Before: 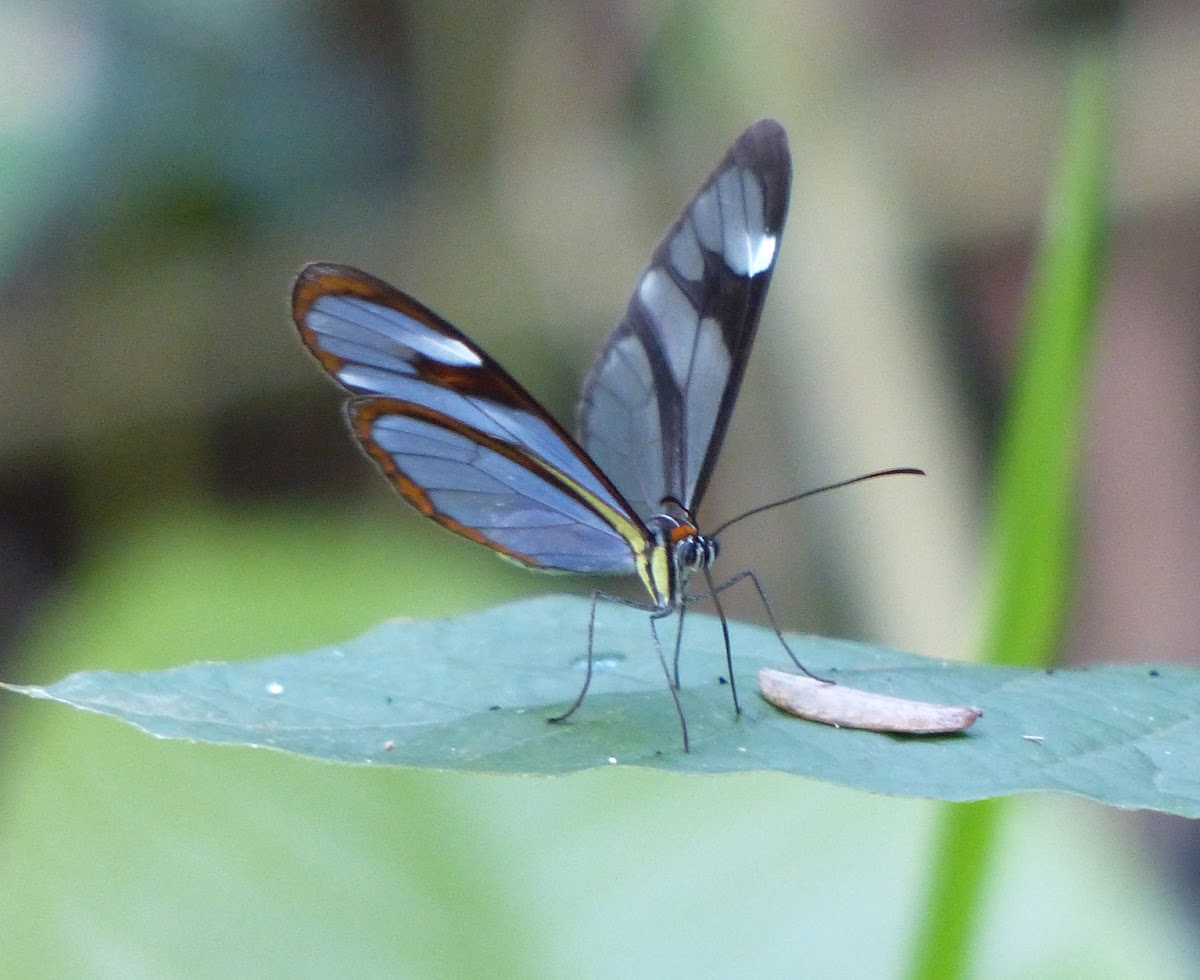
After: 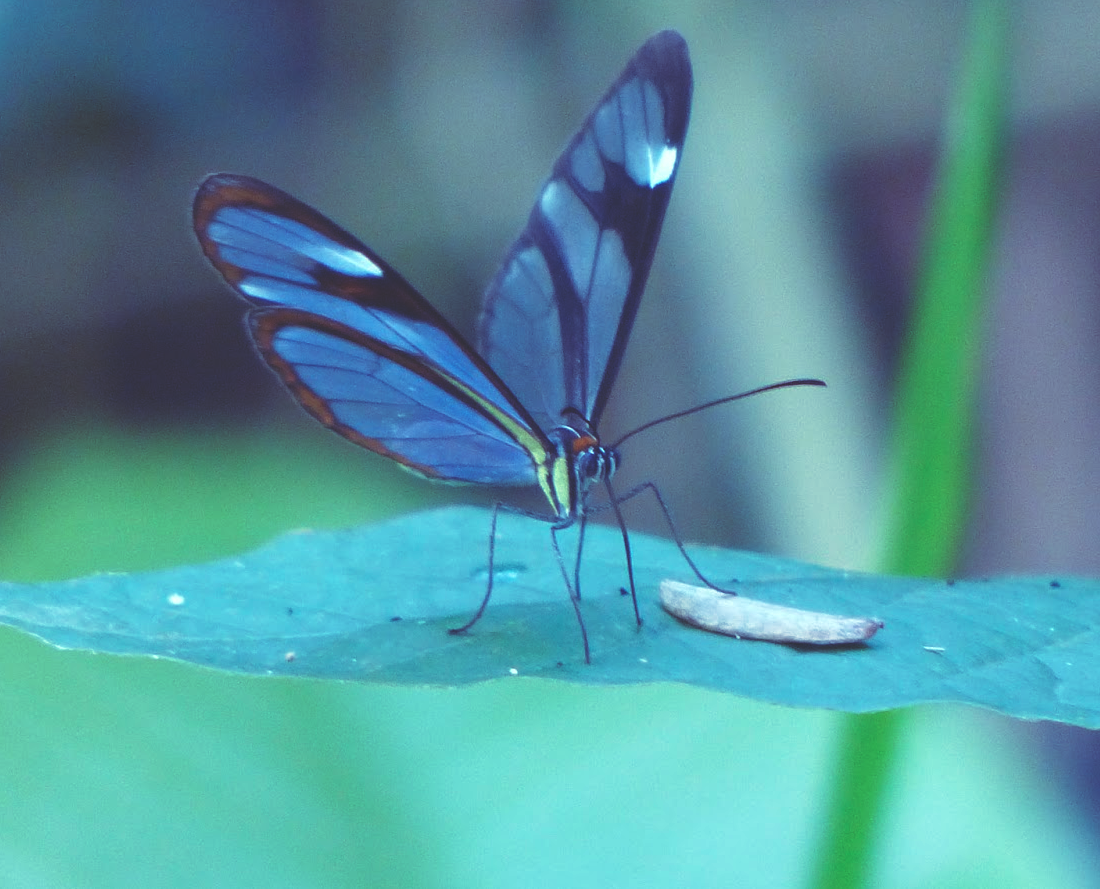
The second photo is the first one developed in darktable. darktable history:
rgb curve: curves: ch0 [(0, 0.186) (0.314, 0.284) (0.576, 0.466) (0.805, 0.691) (0.936, 0.886)]; ch1 [(0, 0.186) (0.314, 0.284) (0.581, 0.534) (0.771, 0.746) (0.936, 0.958)]; ch2 [(0, 0.216) (0.275, 0.39) (1, 1)], mode RGB, independent channels, compensate middle gray true, preserve colors none
white balance: emerald 1
crop and rotate: left 8.262%, top 9.226%
